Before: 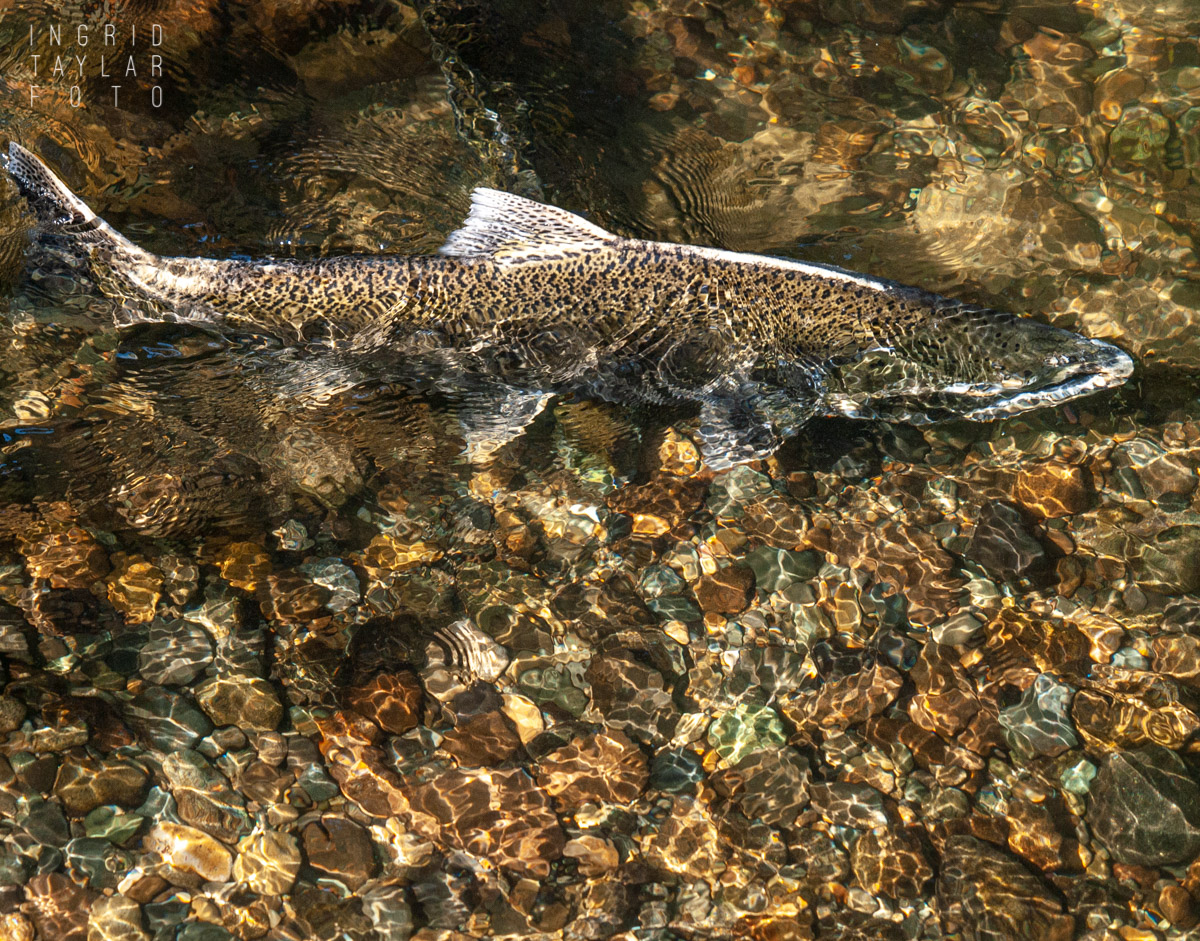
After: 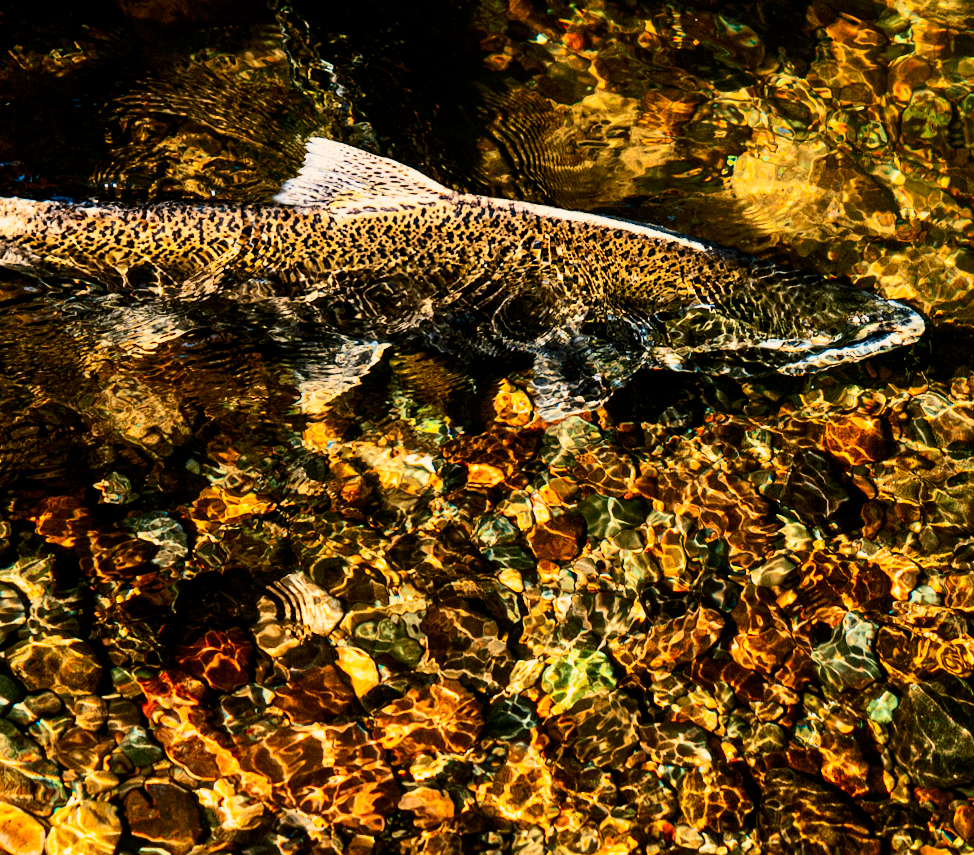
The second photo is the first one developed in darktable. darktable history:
crop: left 17.582%, bottom 0.031%
filmic rgb: black relative exposure -5 EV, hardness 2.88, contrast 1.4, highlights saturation mix -30%
white balance: red 1.045, blue 0.932
rotate and perspective: rotation -0.013°, lens shift (vertical) -0.027, lens shift (horizontal) 0.178, crop left 0.016, crop right 0.989, crop top 0.082, crop bottom 0.918
contrast brightness saturation: contrast 0.26, brightness 0.02, saturation 0.87
